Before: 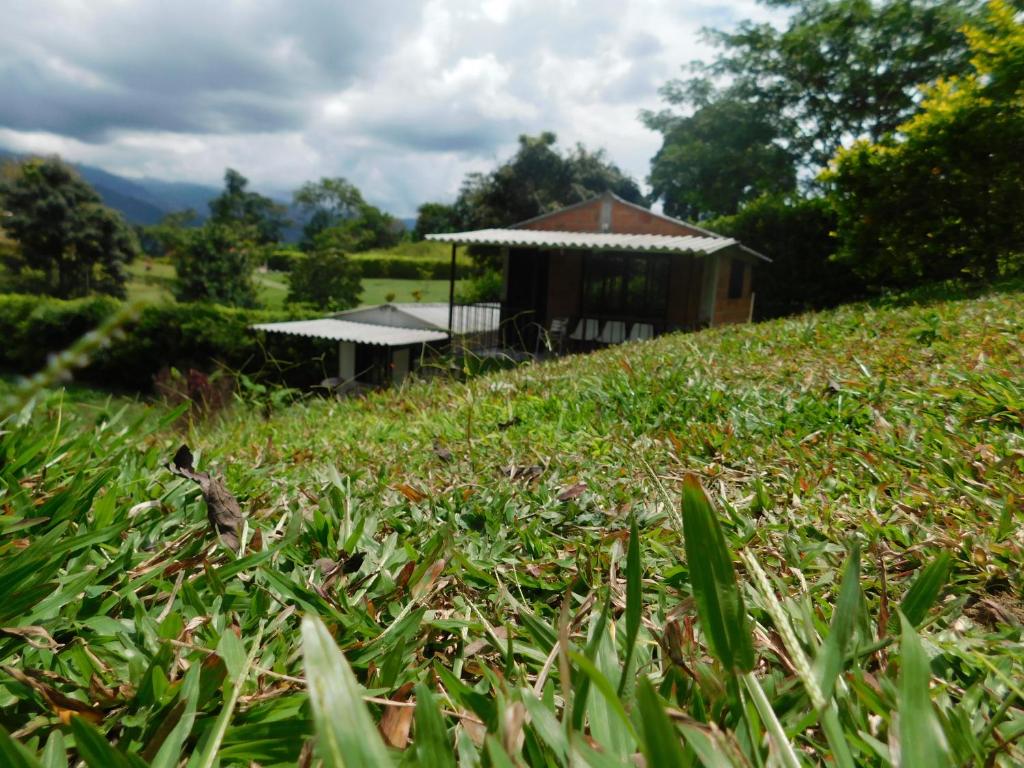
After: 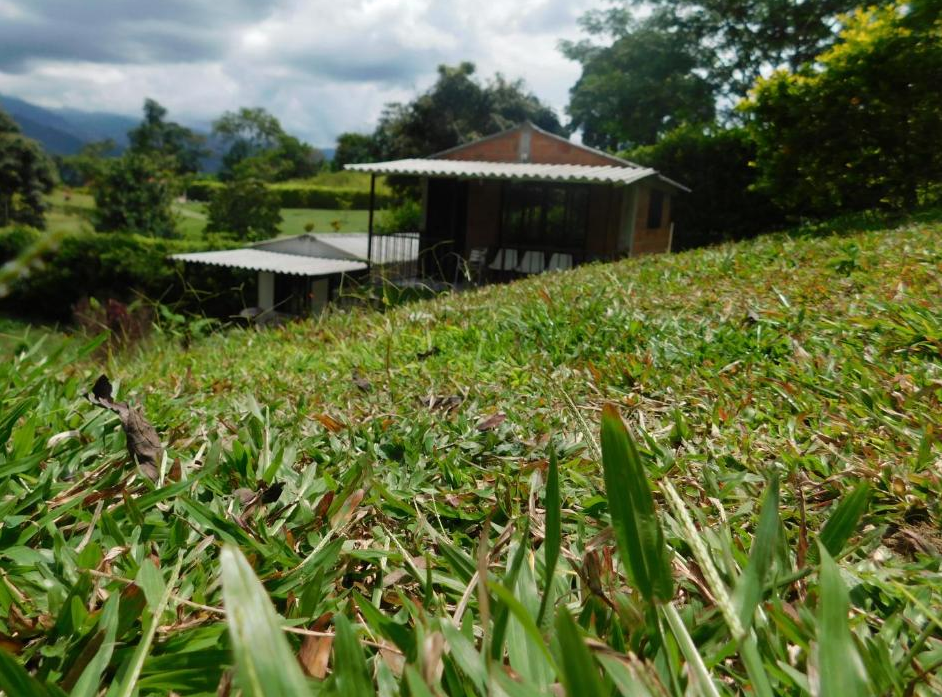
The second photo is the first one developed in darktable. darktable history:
crop and rotate: left 7.937%, top 9.211%
